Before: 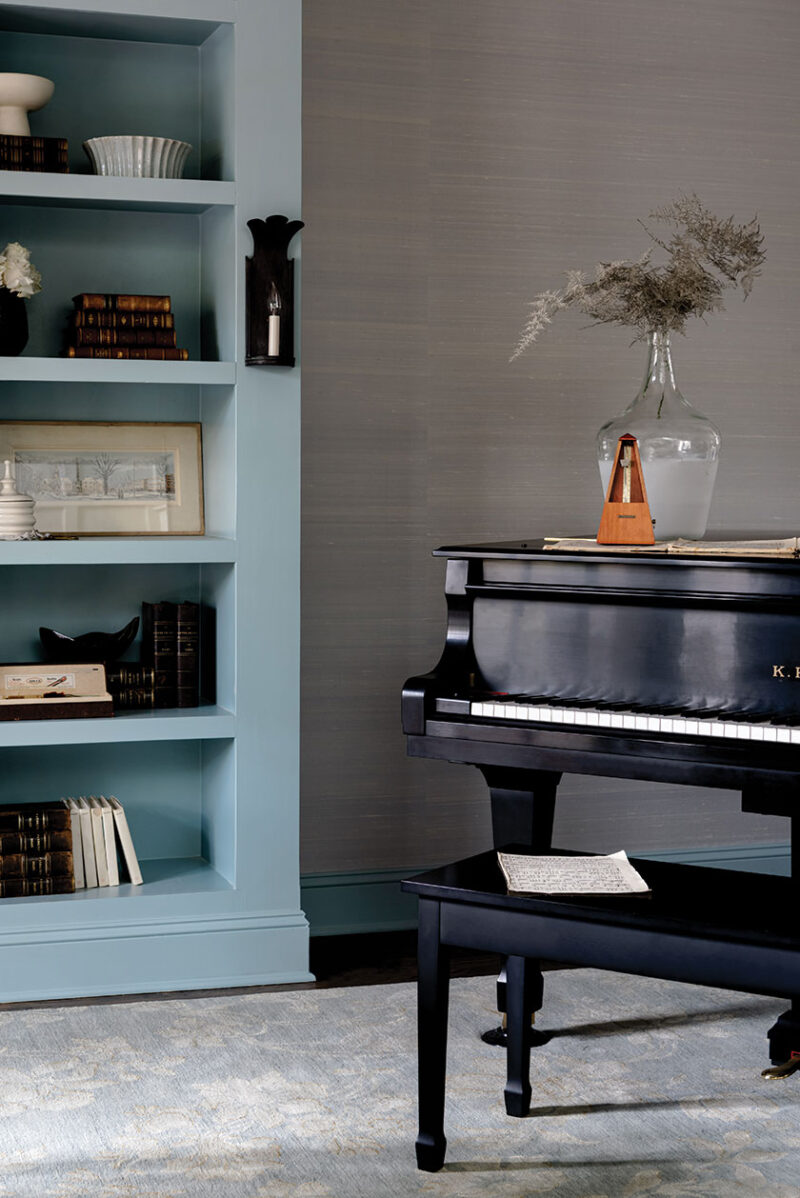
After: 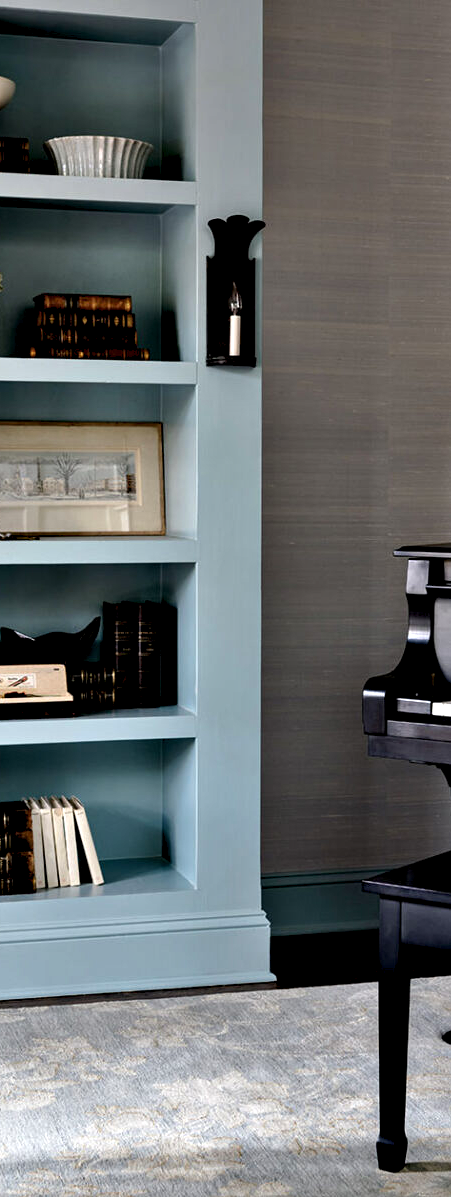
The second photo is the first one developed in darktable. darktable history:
contrast equalizer: y [[0.6 ×6], [0.55 ×6], [0 ×6], [0 ×6], [0 ×6]]
crop: left 4.877%, right 38.718%
